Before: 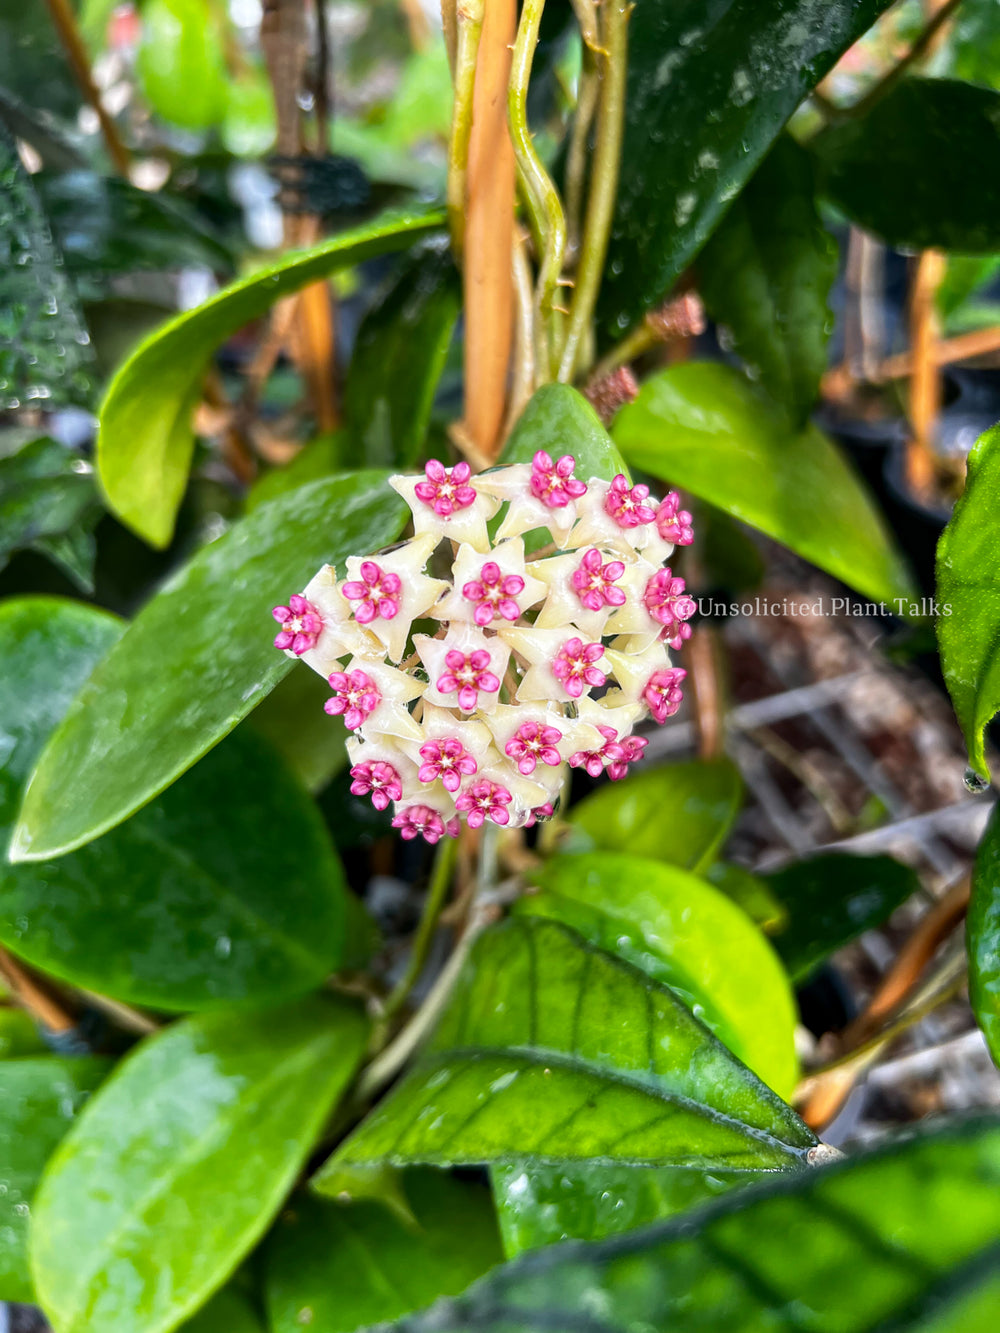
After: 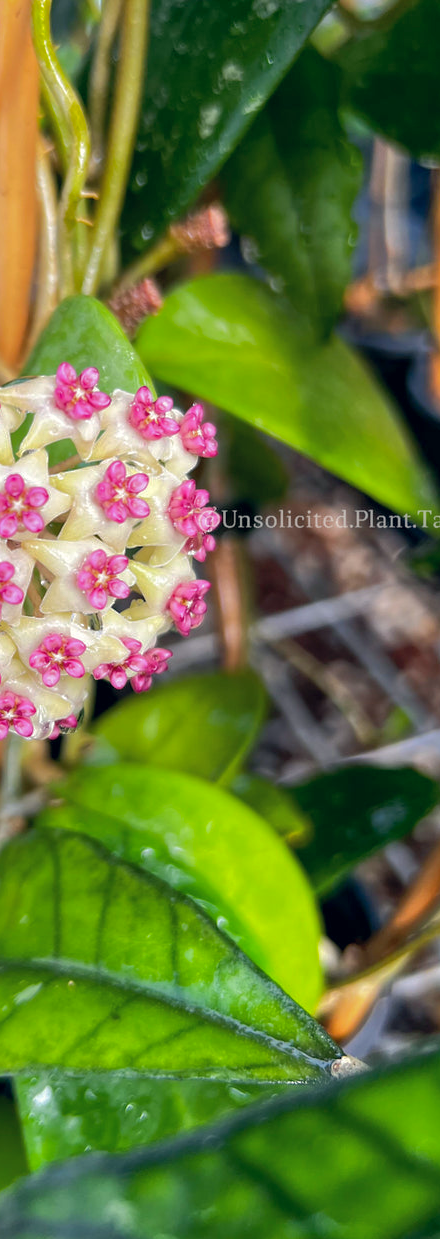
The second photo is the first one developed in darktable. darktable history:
color correction: highlights a* 0.207, highlights b* 2.7, shadows a* -0.874, shadows b* -4.78
crop: left 47.628%, top 6.643%, right 7.874%
shadows and highlights: highlights -60
